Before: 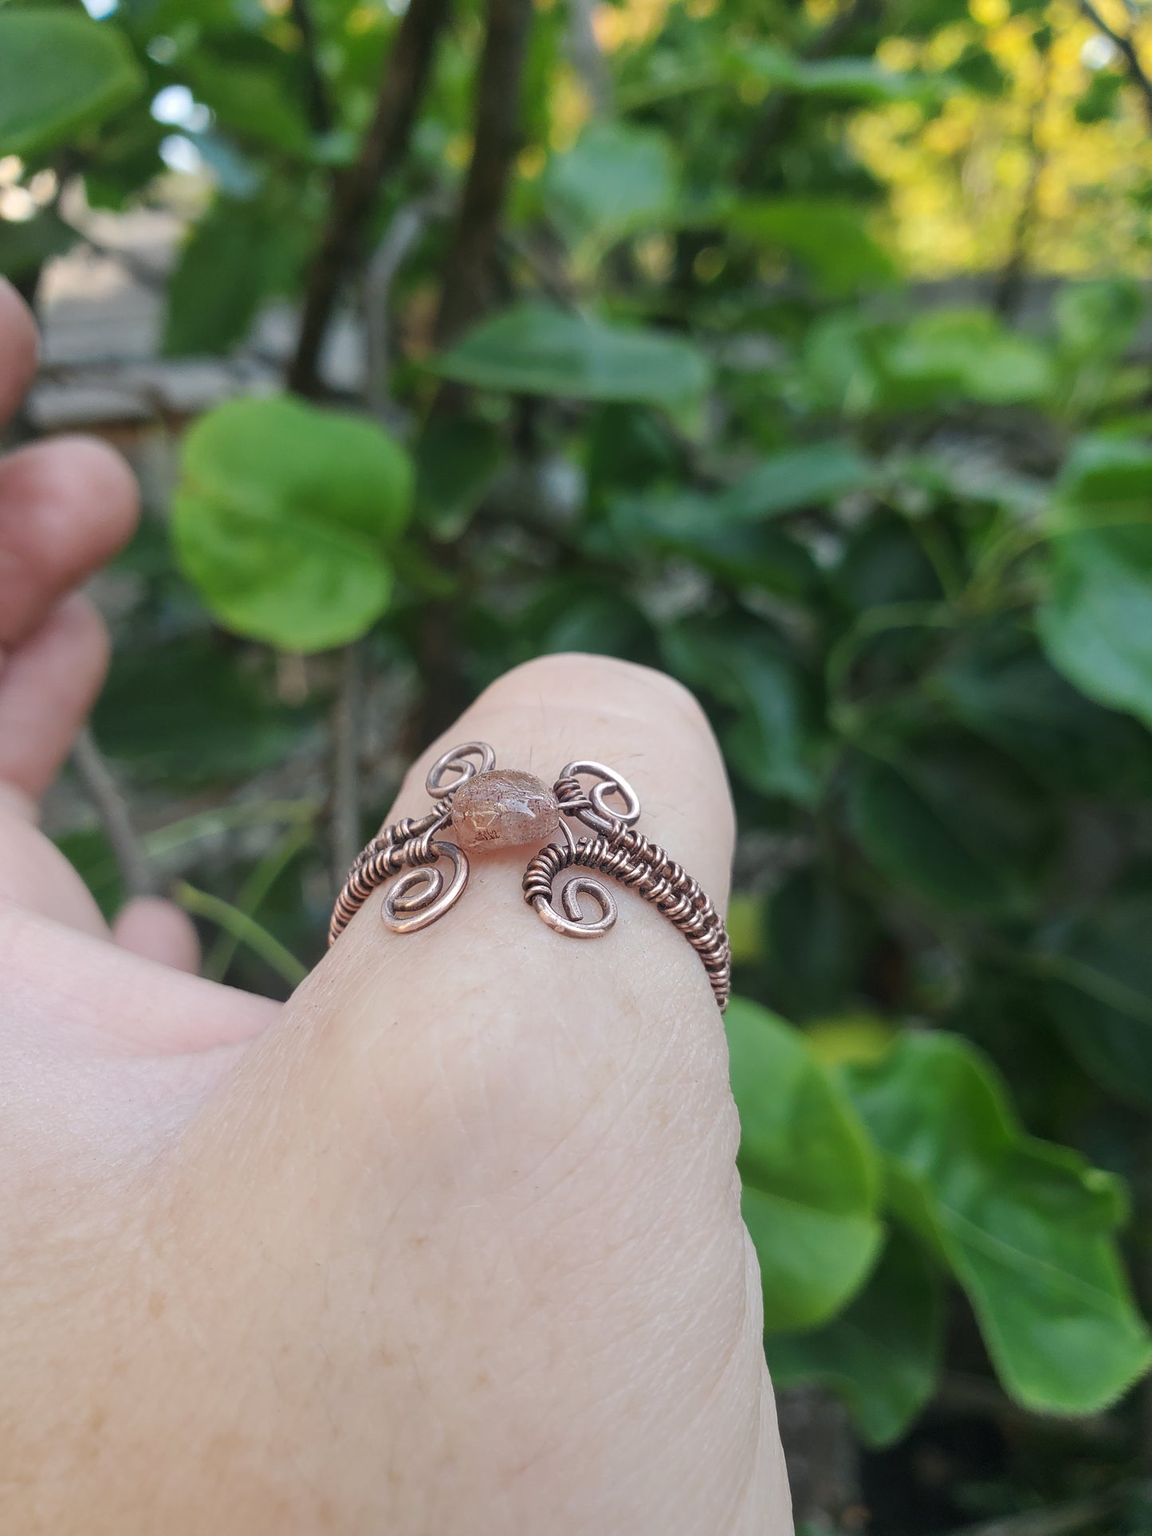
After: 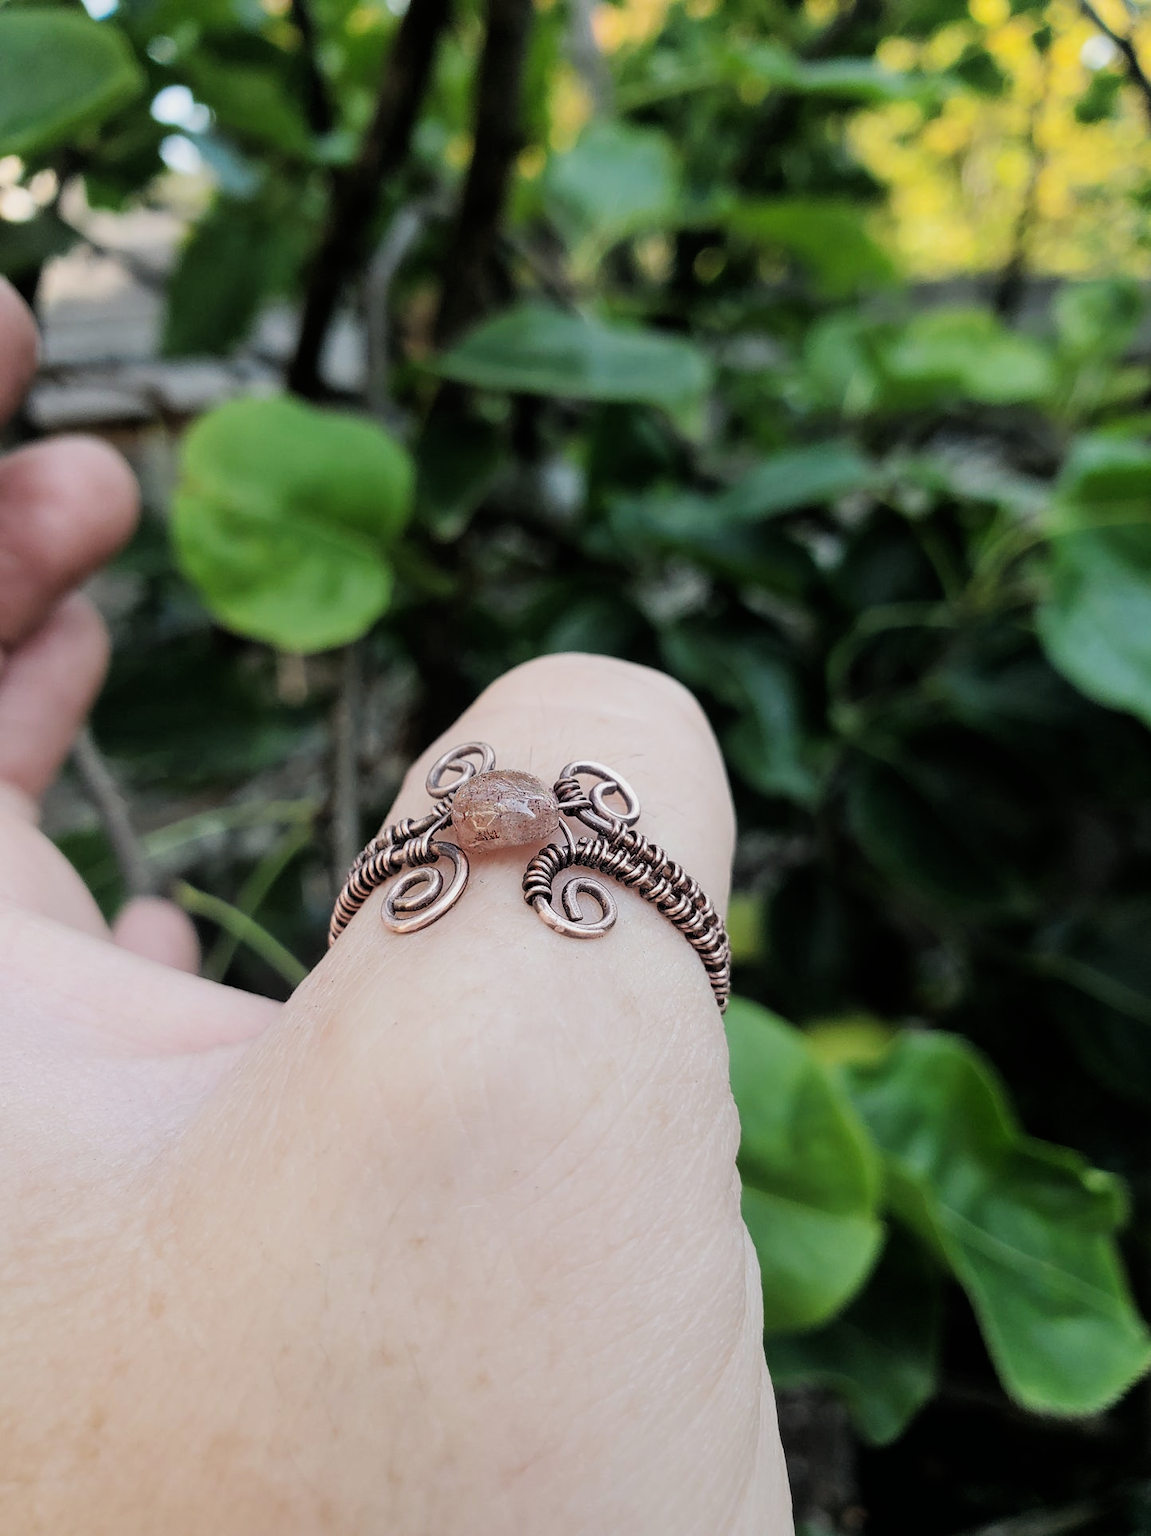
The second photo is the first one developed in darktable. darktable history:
filmic rgb: black relative exposure -5.11 EV, white relative exposure 3.51 EV, hardness 3.16, contrast 1.391, highlights saturation mix -49.52%
